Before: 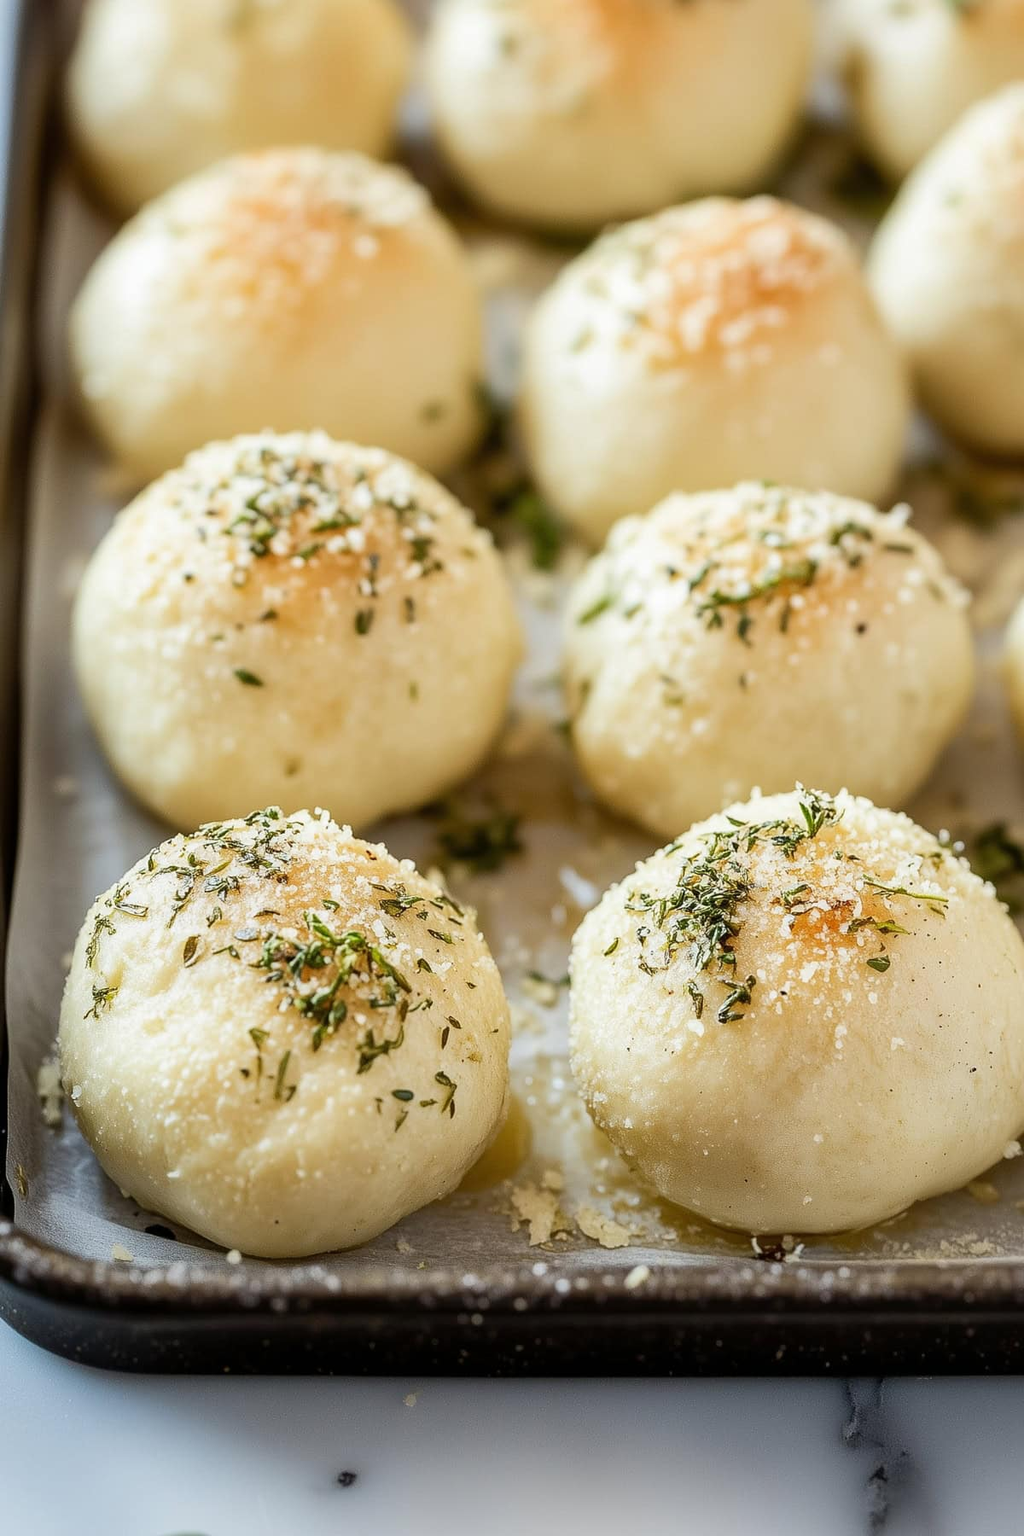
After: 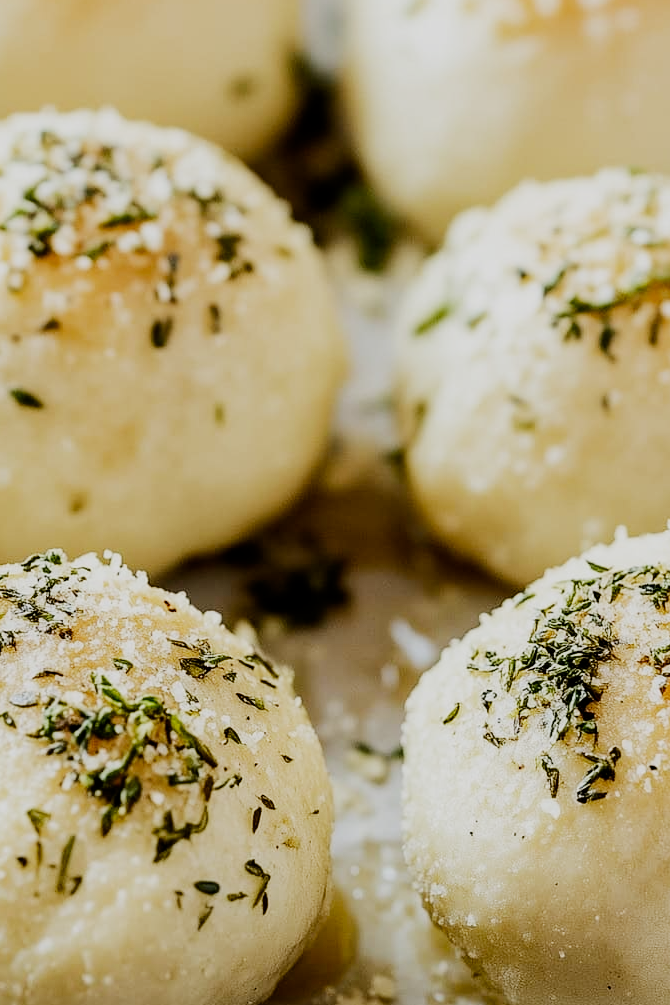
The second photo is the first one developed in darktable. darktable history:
filmic rgb: middle gray luminance 29%, black relative exposure -10.3 EV, white relative exposure 5.5 EV, threshold 6 EV, target black luminance 0%, hardness 3.95, latitude 2.04%, contrast 1.132, highlights saturation mix 5%, shadows ↔ highlights balance 15.11%, preserve chrominance no, color science v3 (2019), use custom middle-gray values true, iterations of high-quality reconstruction 0, enable highlight reconstruction true
tone equalizer: -8 EV -0.75 EV, -7 EV -0.7 EV, -6 EV -0.6 EV, -5 EV -0.4 EV, -3 EV 0.4 EV, -2 EV 0.6 EV, -1 EV 0.7 EV, +0 EV 0.75 EV, edges refinement/feathering 500, mask exposure compensation -1.57 EV, preserve details no
crop and rotate: left 22.13%, top 22.054%, right 22.026%, bottom 22.102%
